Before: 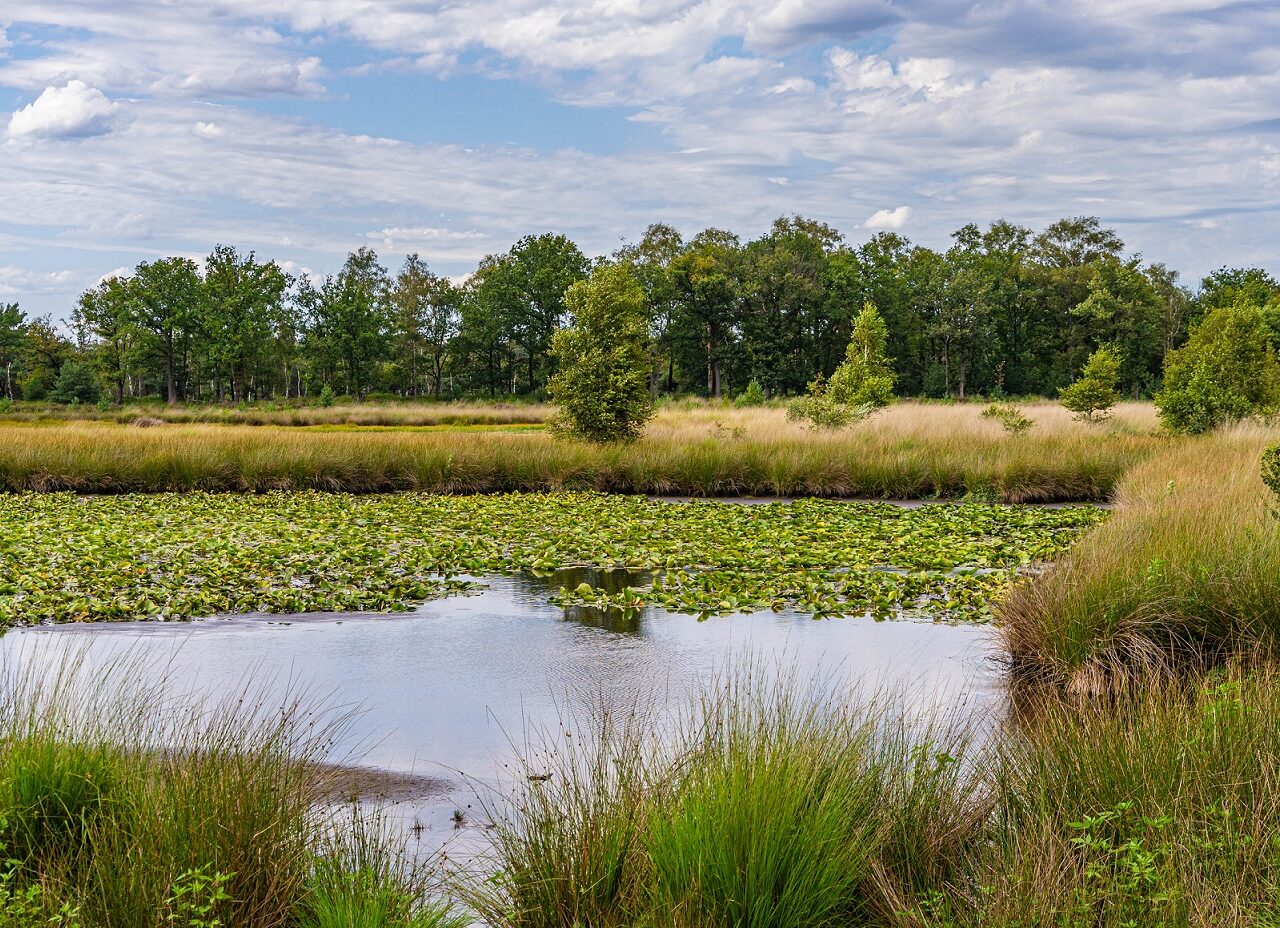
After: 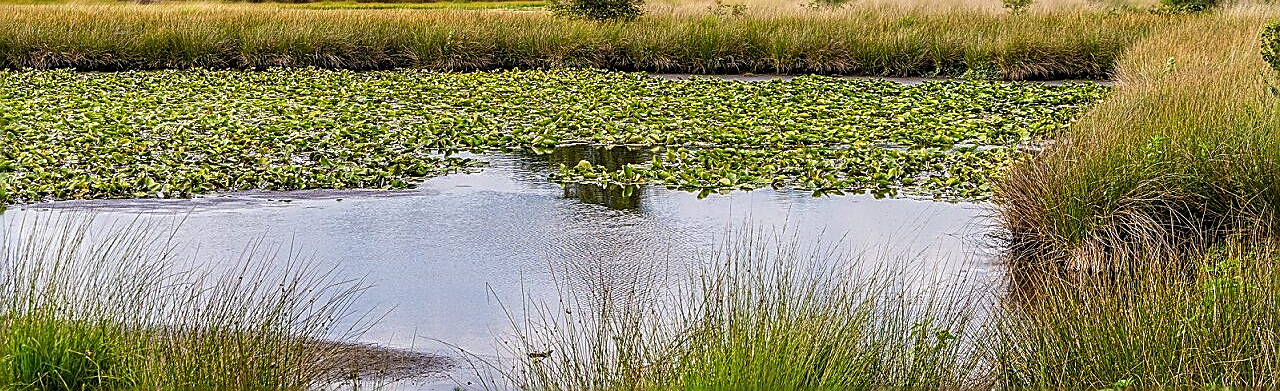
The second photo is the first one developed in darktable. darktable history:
local contrast: detail 130%
base curve: preserve colors none
sharpen: radius 1.706, amount 1.296
crop: top 45.6%, bottom 12.238%
